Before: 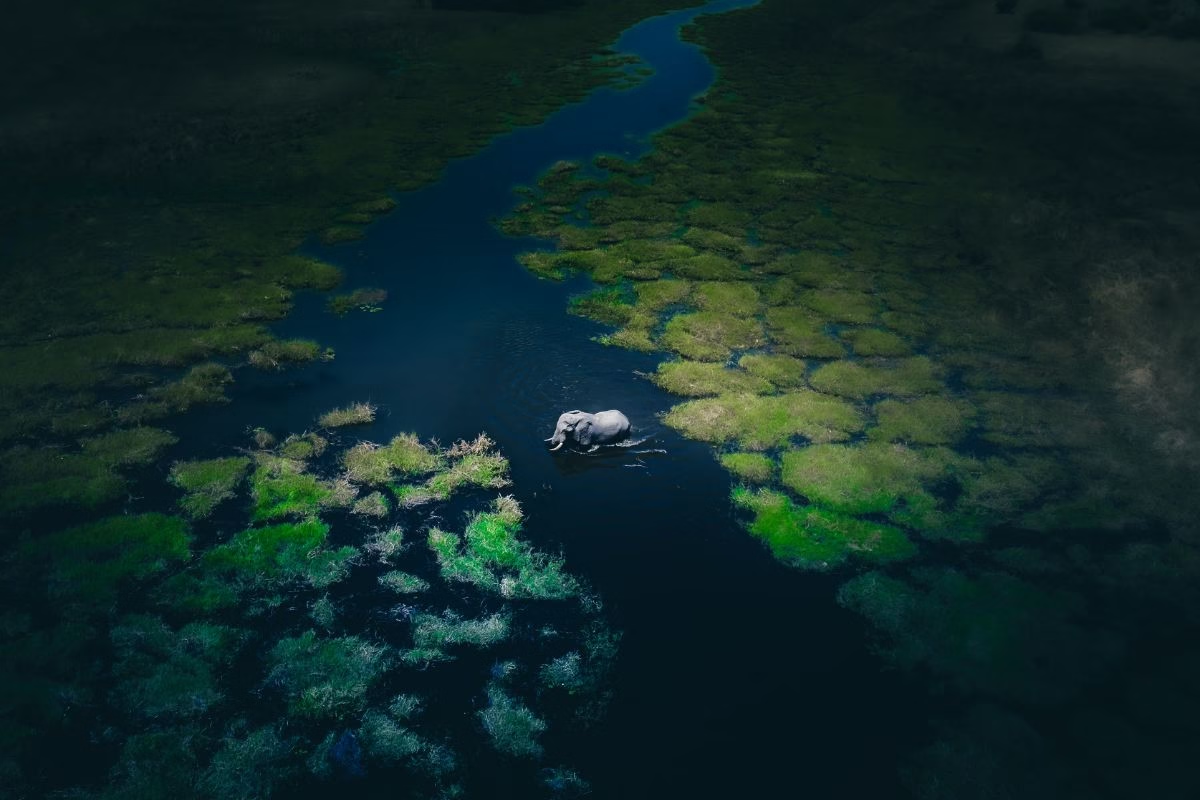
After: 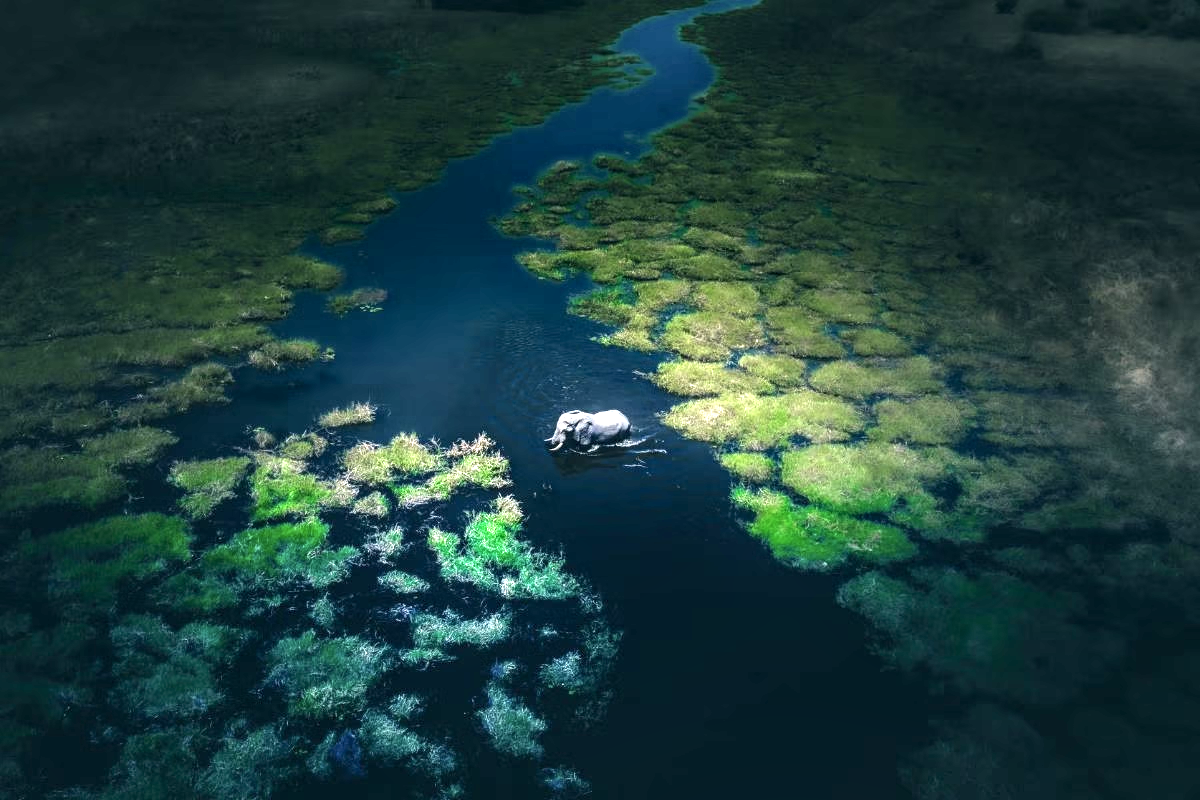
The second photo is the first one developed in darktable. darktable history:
exposure: exposure 1 EV, compensate highlight preservation false
local contrast: highlights 60%, shadows 60%, detail 160%
